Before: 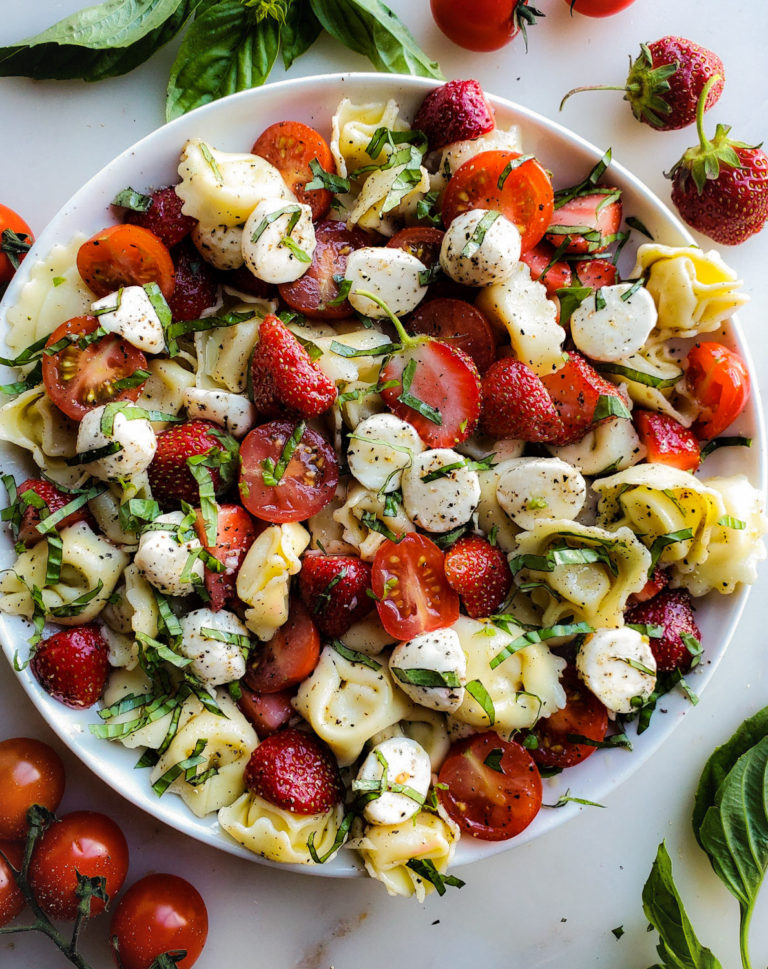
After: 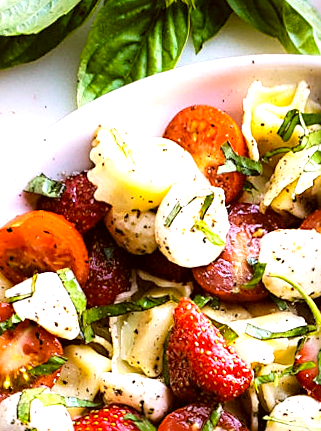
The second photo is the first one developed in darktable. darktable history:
rotate and perspective: rotation -1°, crop left 0.011, crop right 0.989, crop top 0.025, crop bottom 0.975
vignetting: brightness -0.233, saturation 0.141
sharpen: on, module defaults
white balance: red 1.066, blue 1.119
color correction: highlights a* -1.43, highlights b* 10.12, shadows a* 0.395, shadows b* 19.35
exposure: exposure 0.921 EV, compensate highlight preservation false
crop and rotate: left 10.817%, top 0.062%, right 47.194%, bottom 53.626%
local contrast: mode bilateral grid, contrast 15, coarseness 36, detail 105%, midtone range 0.2
